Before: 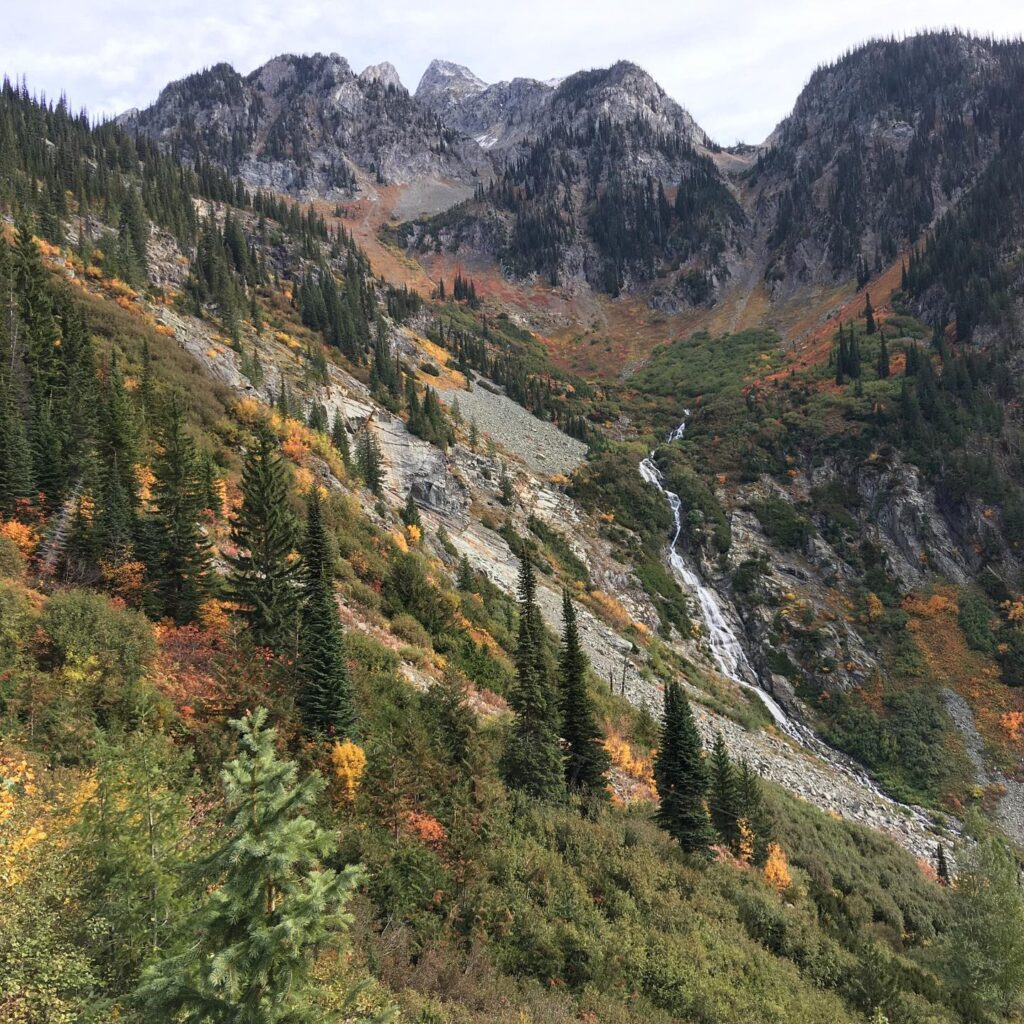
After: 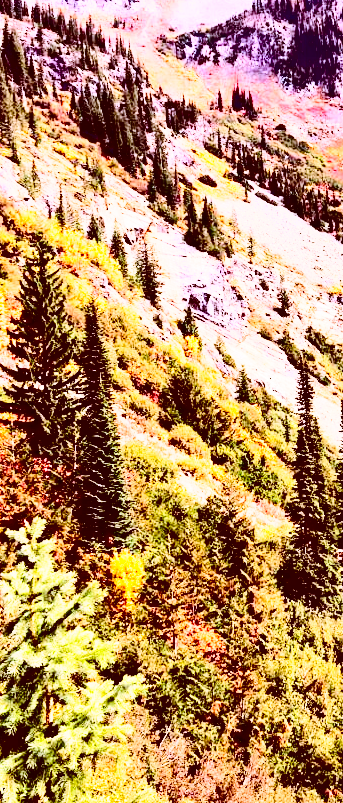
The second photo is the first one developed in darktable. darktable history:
crop and rotate: left 21.77%, top 18.528%, right 44.676%, bottom 2.997%
white balance: red 1.042, blue 1.17
color correction: highlights a* 9.03, highlights b* 8.71, shadows a* 40, shadows b* 40, saturation 0.8
contrast brightness saturation: contrast 0.77, brightness -1, saturation 1
haze removal: compatibility mode true, adaptive false
color balance rgb: perceptual saturation grading › global saturation 10%, global vibrance 10%
exposure: black level correction 0, exposure 1.1 EV, compensate exposure bias true, compensate highlight preservation false
base curve: curves: ch0 [(0, 0) (0.036, 0.037) (0.121, 0.228) (0.46, 0.76) (0.859, 0.983) (1, 1)], preserve colors none
